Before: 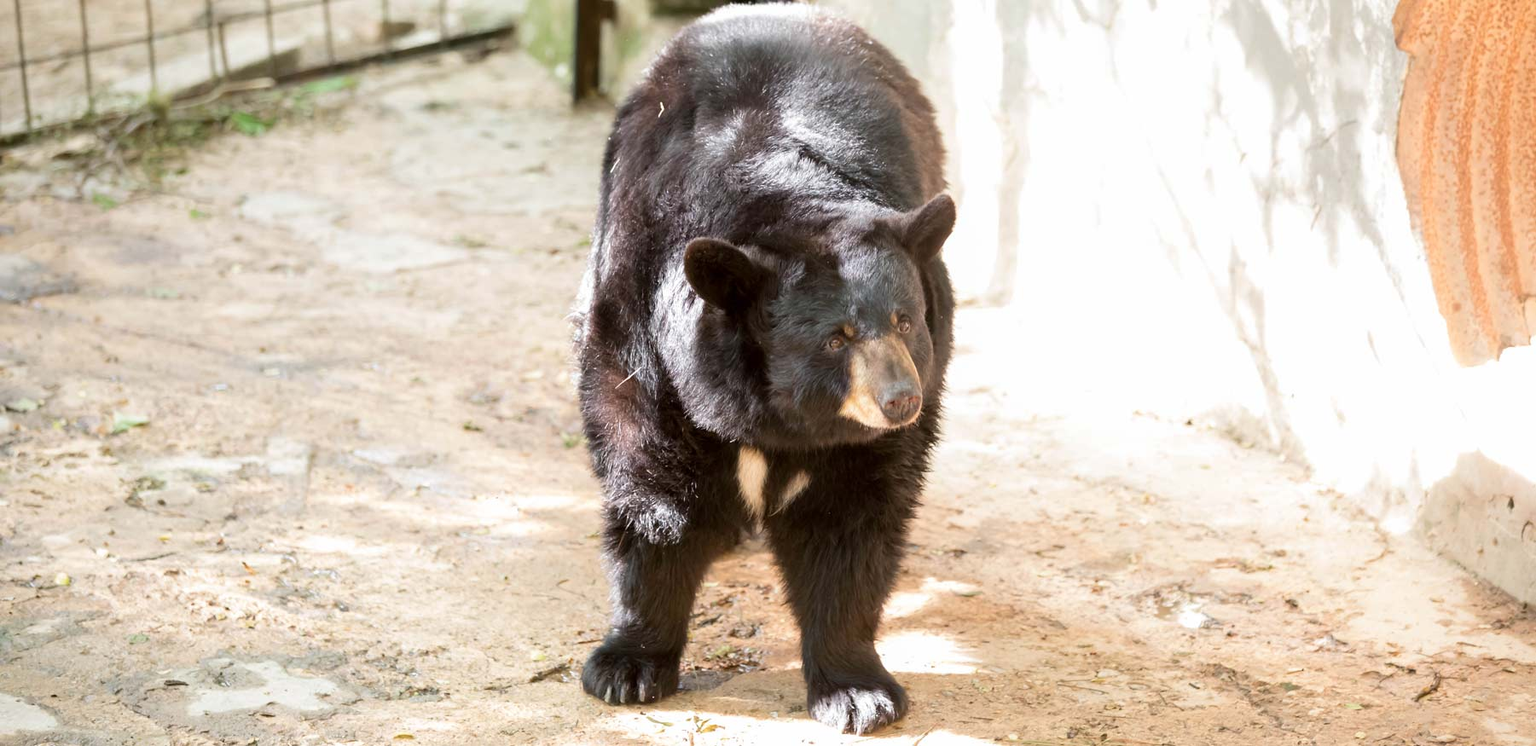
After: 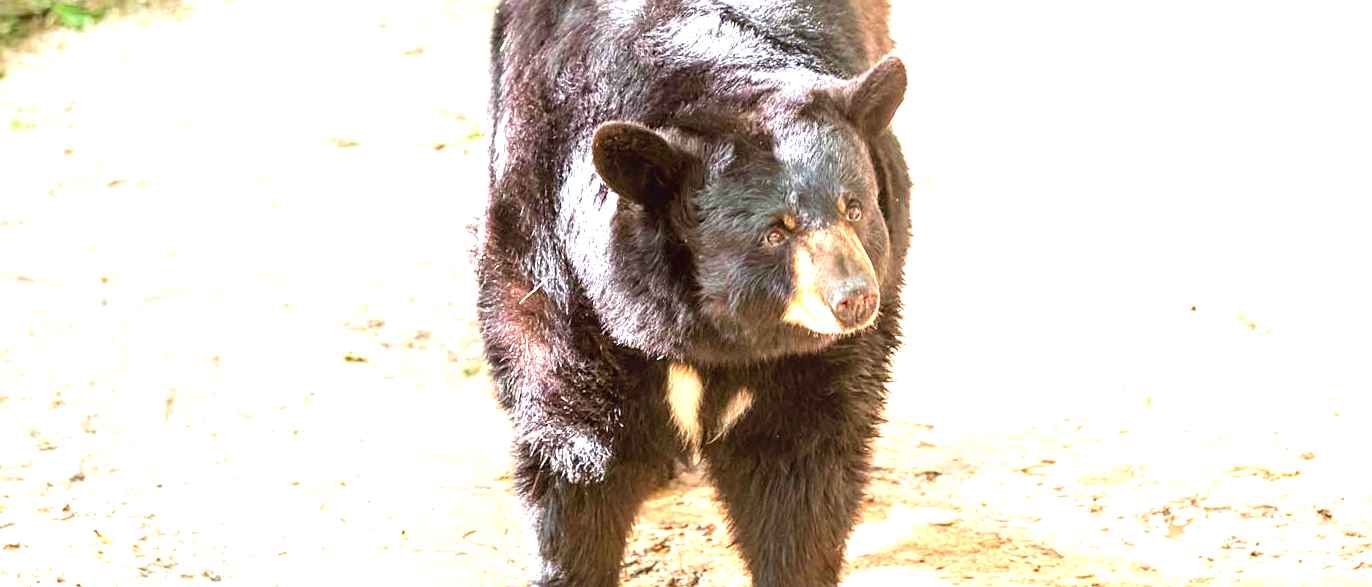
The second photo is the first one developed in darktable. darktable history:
exposure: exposure 1 EV, compensate highlight preservation false
rotate and perspective: rotation -3°, crop left 0.031, crop right 0.968, crop top 0.07, crop bottom 0.93
local contrast: on, module defaults
velvia: on, module defaults
crop: left 9.712%, top 16.928%, right 10.845%, bottom 12.332%
base curve: exposure shift 0, preserve colors none
contrast brightness saturation: contrast 0.04, saturation 0.16
sharpen: on, module defaults
